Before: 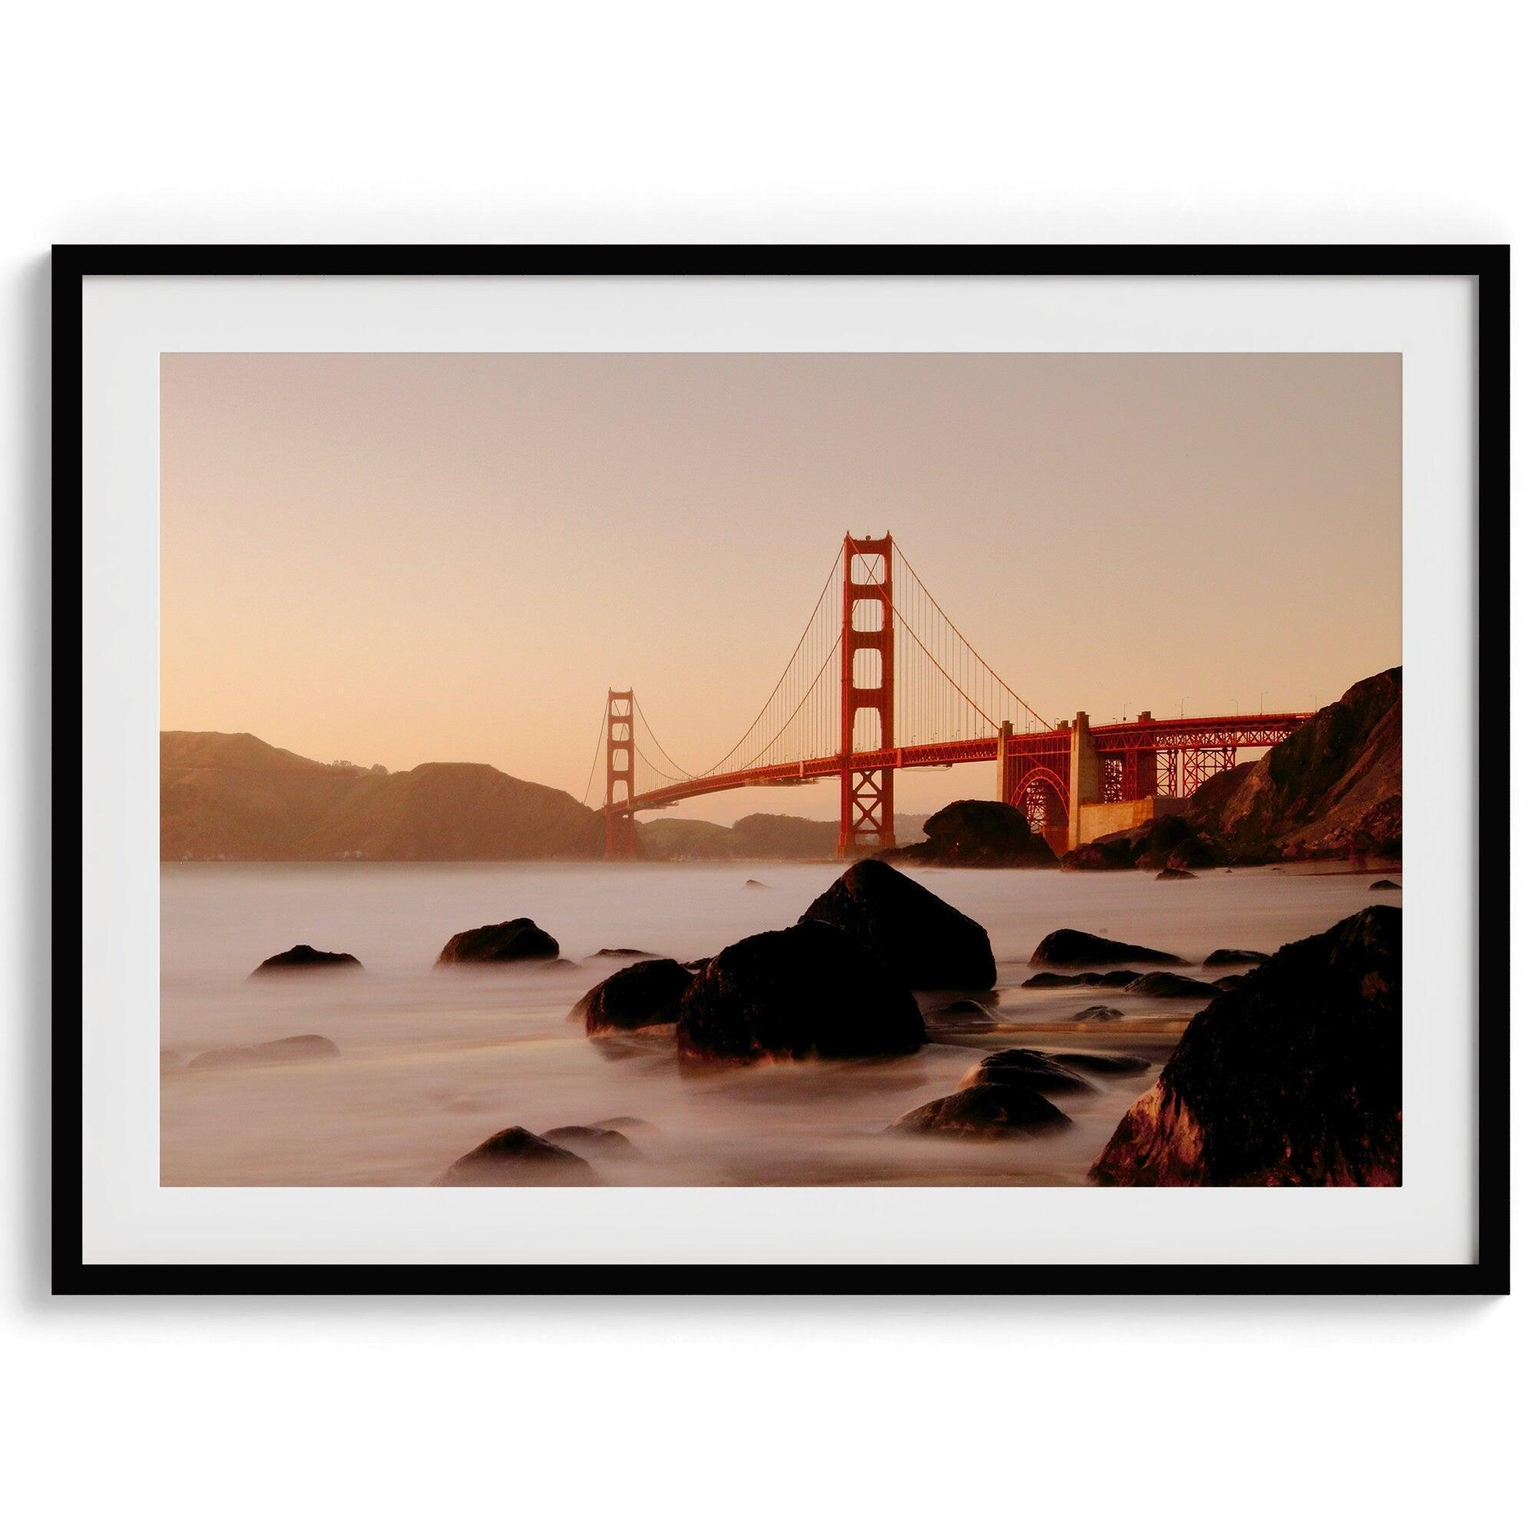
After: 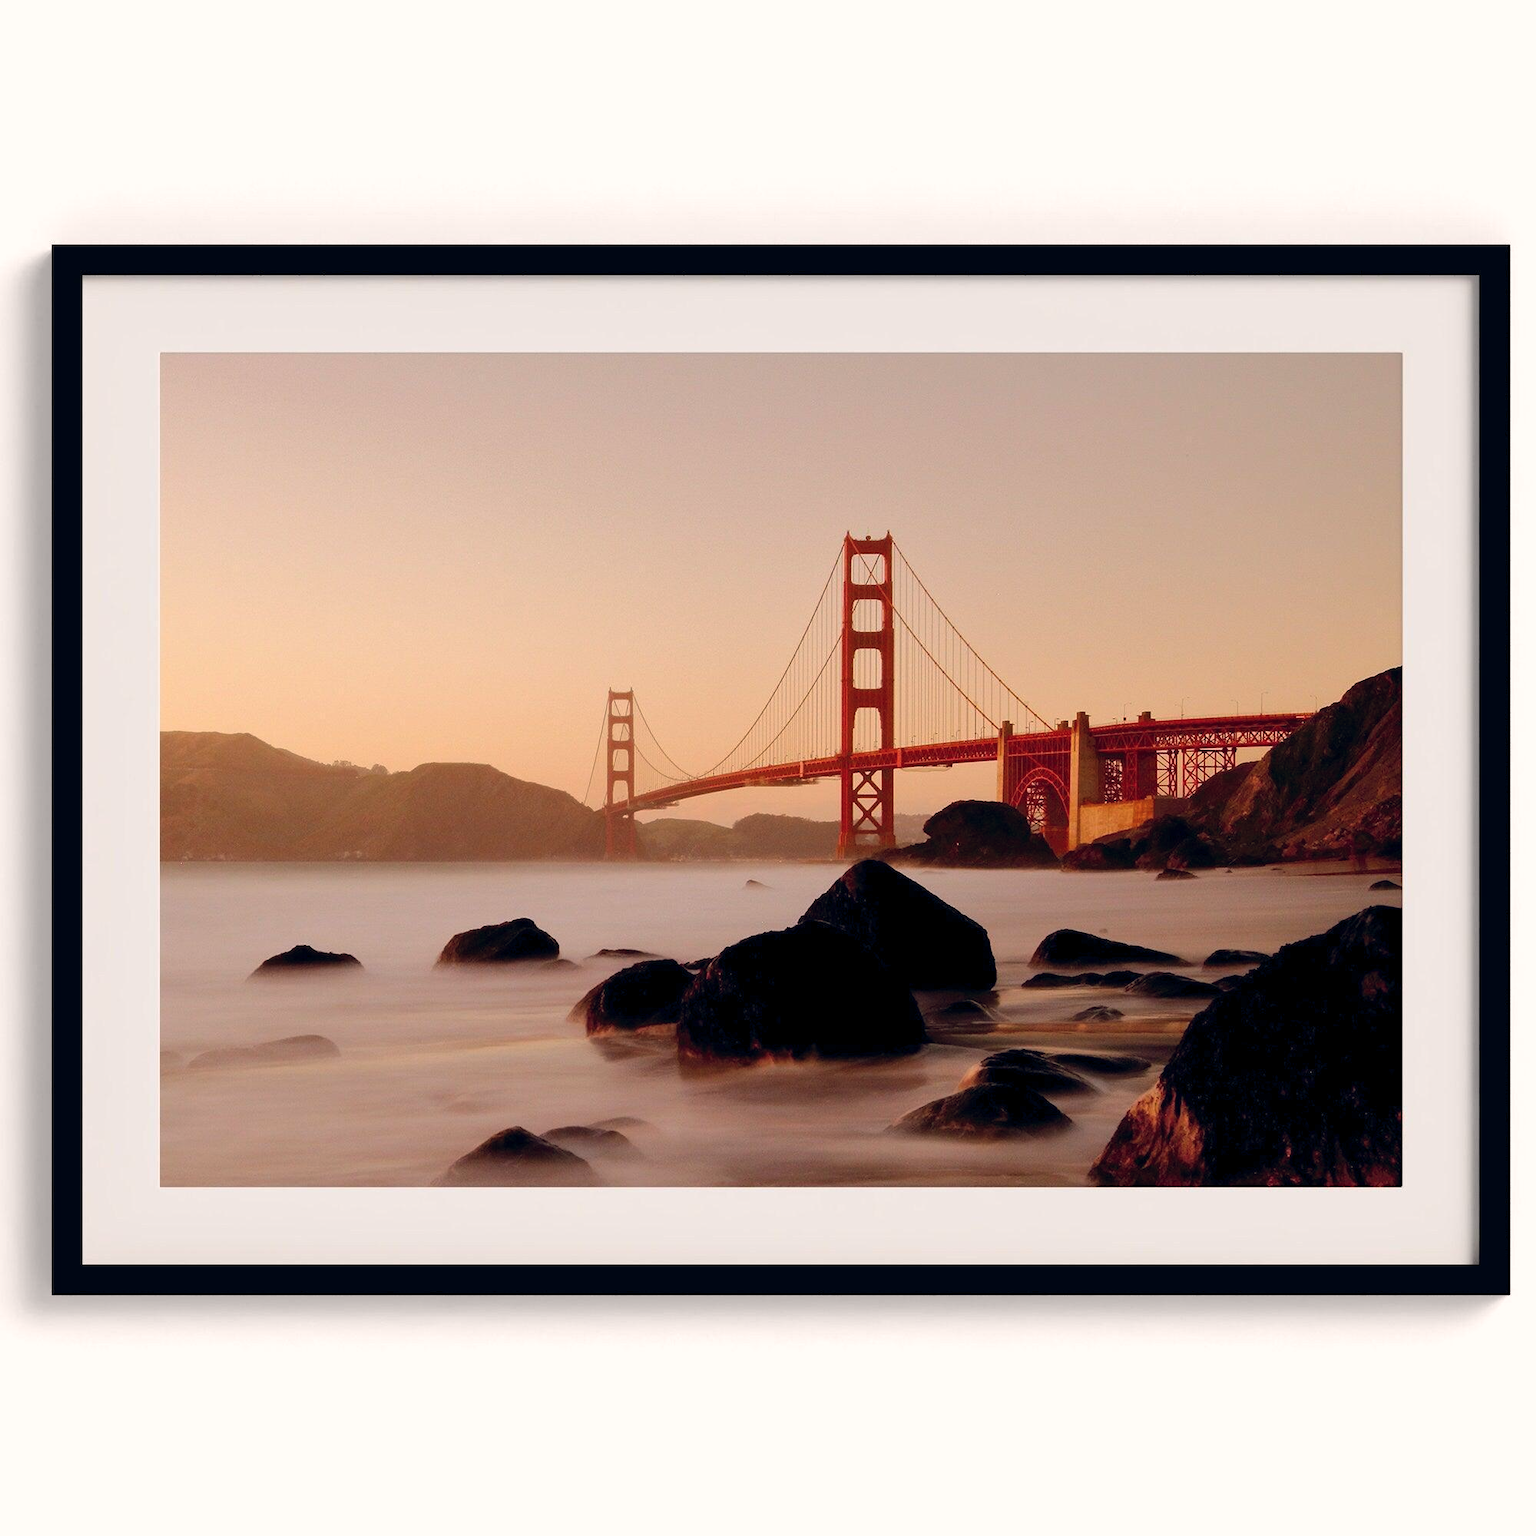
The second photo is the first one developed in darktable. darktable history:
white balance: emerald 1
color balance rgb: shadows lift › hue 87.51°, highlights gain › chroma 1.62%, highlights gain › hue 55.1°, global offset › chroma 0.06%, global offset › hue 253.66°, linear chroma grading › global chroma 0.5%
